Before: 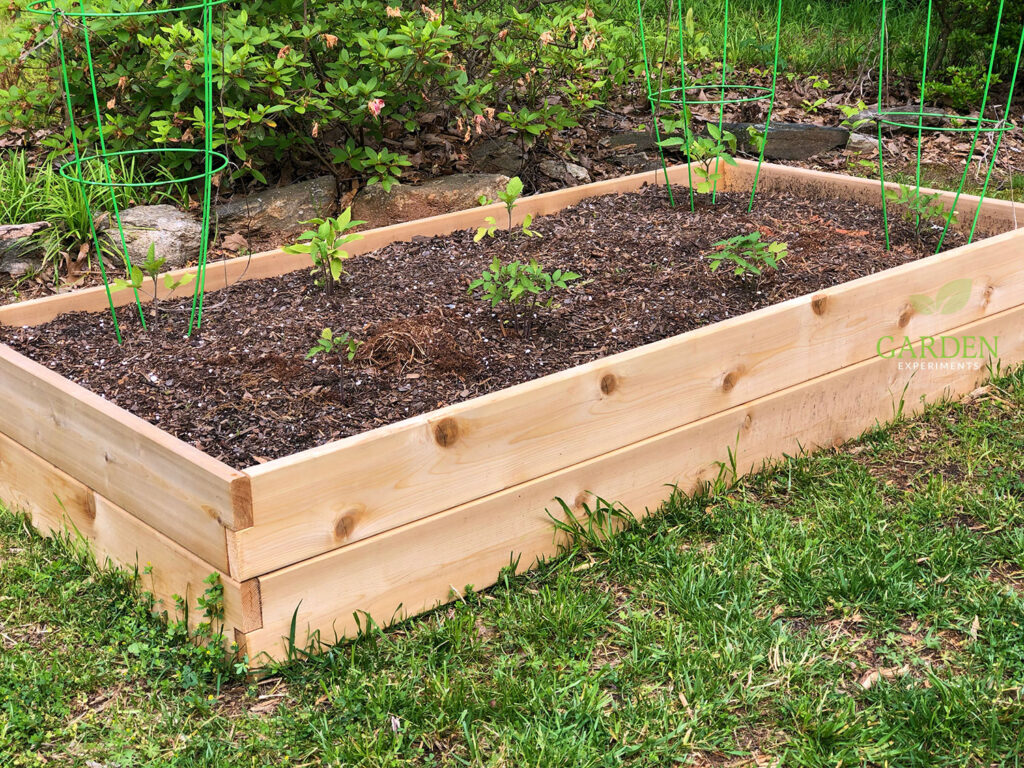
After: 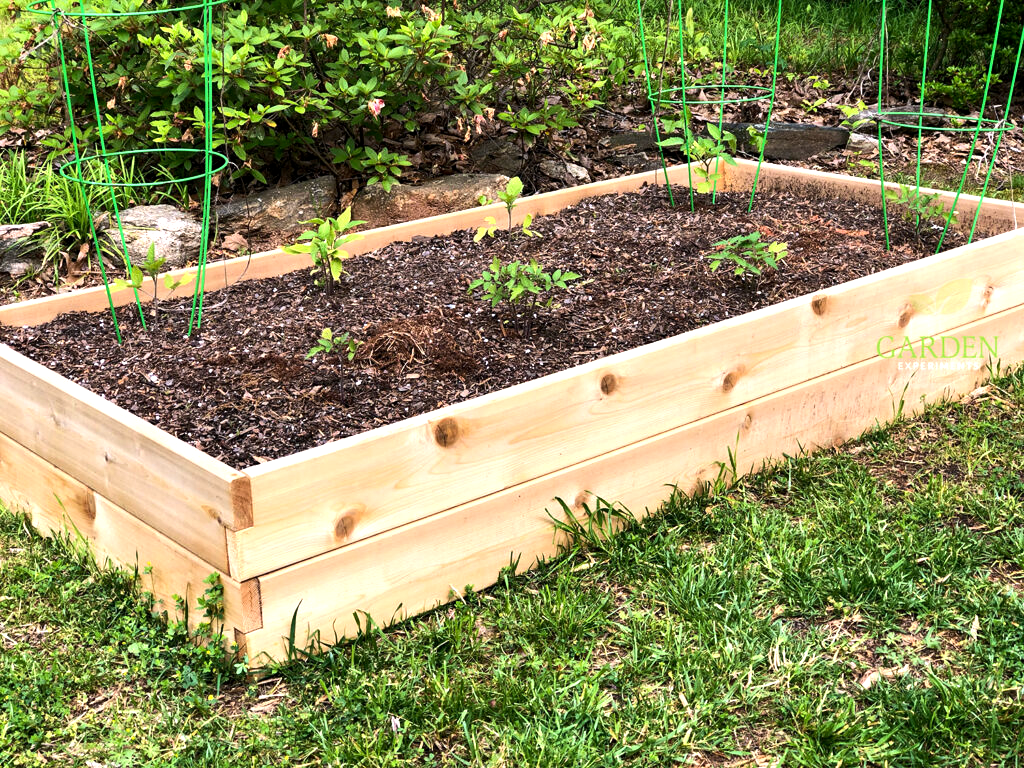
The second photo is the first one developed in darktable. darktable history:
tone equalizer: -8 EV -0.75 EV, -7 EV -0.7 EV, -6 EV -0.6 EV, -5 EV -0.4 EV, -3 EV 0.4 EV, -2 EV 0.6 EV, -1 EV 0.7 EV, +0 EV 0.75 EV, edges refinement/feathering 500, mask exposure compensation -1.57 EV, preserve details no
exposure: black level correction 0.004, exposure 0.014 EV, compensate highlight preservation false
white balance: emerald 1
